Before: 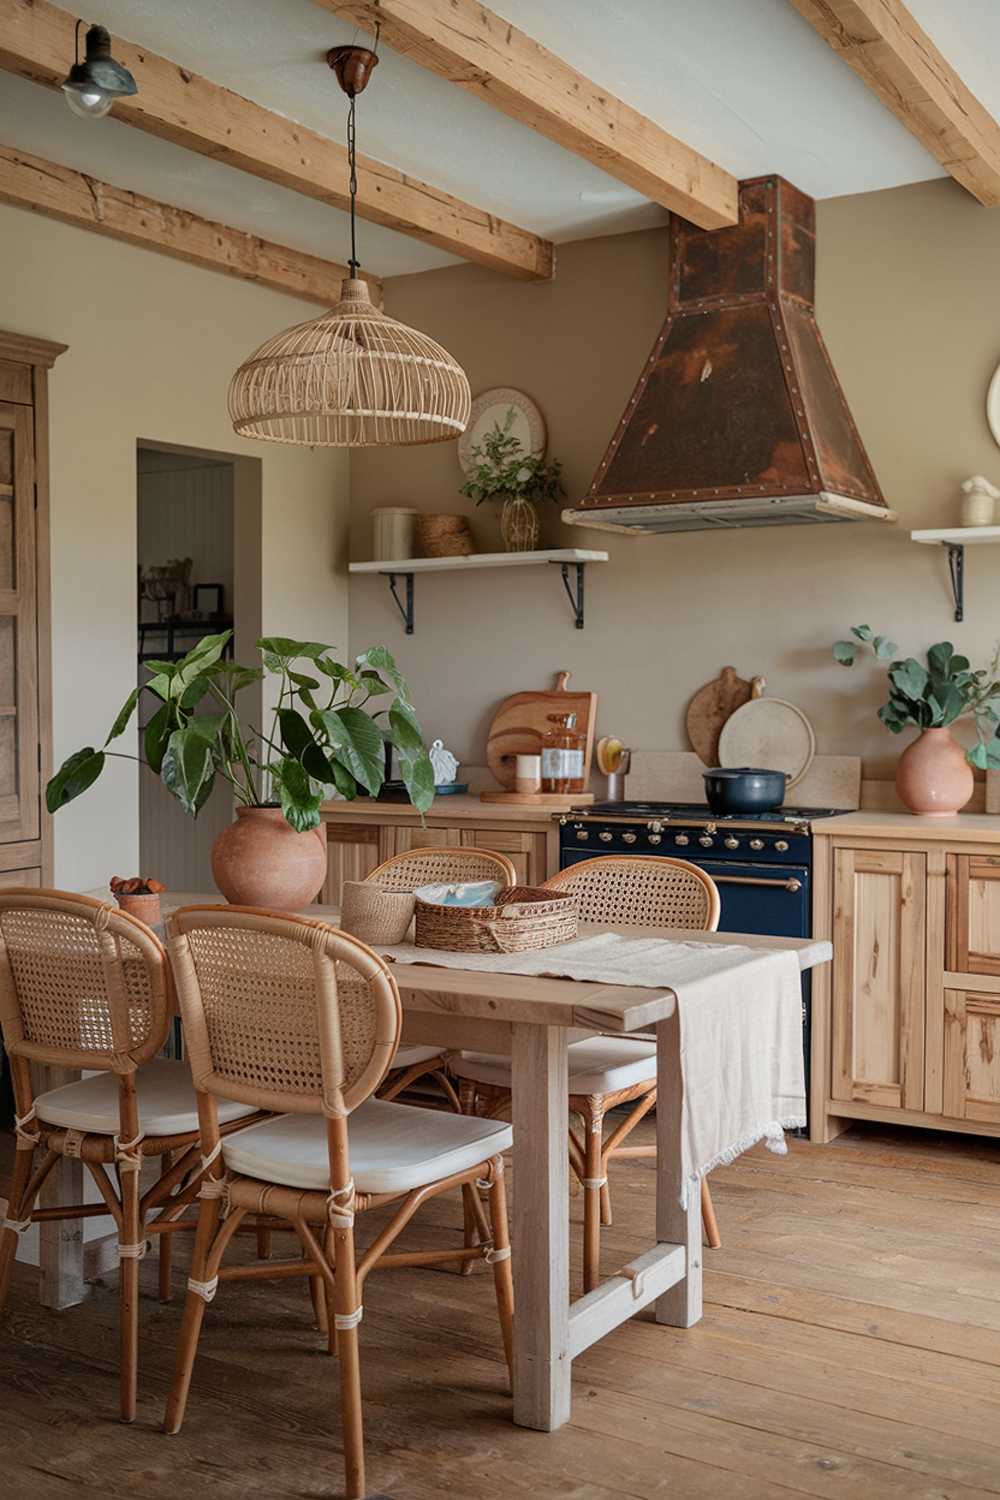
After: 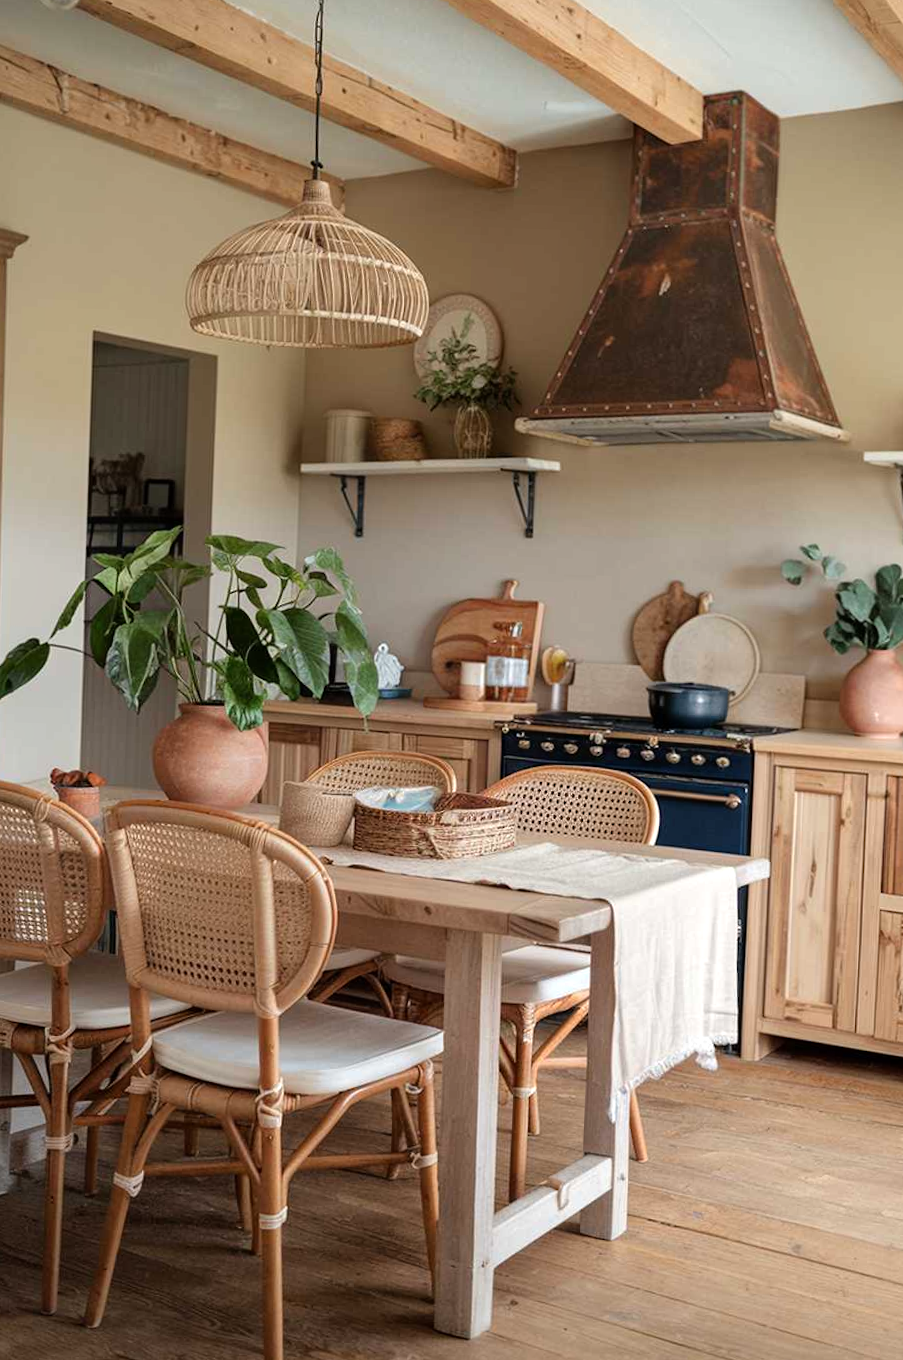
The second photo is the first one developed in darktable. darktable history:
crop and rotate: angle -2.09°, left 3.141%, top 3.972%, right 1.587%, bottom 0.423%
tone equalizer: -8 EV -0.44 EV, -7 EV -0.354 EV, -6 EV -0.37 EV, -5 EV -0.214 EV, -3 EV 0.19 EV, -2 EV 0.345 EV, -1 EV 0.37 EV, +0 EV 0.416 EV
